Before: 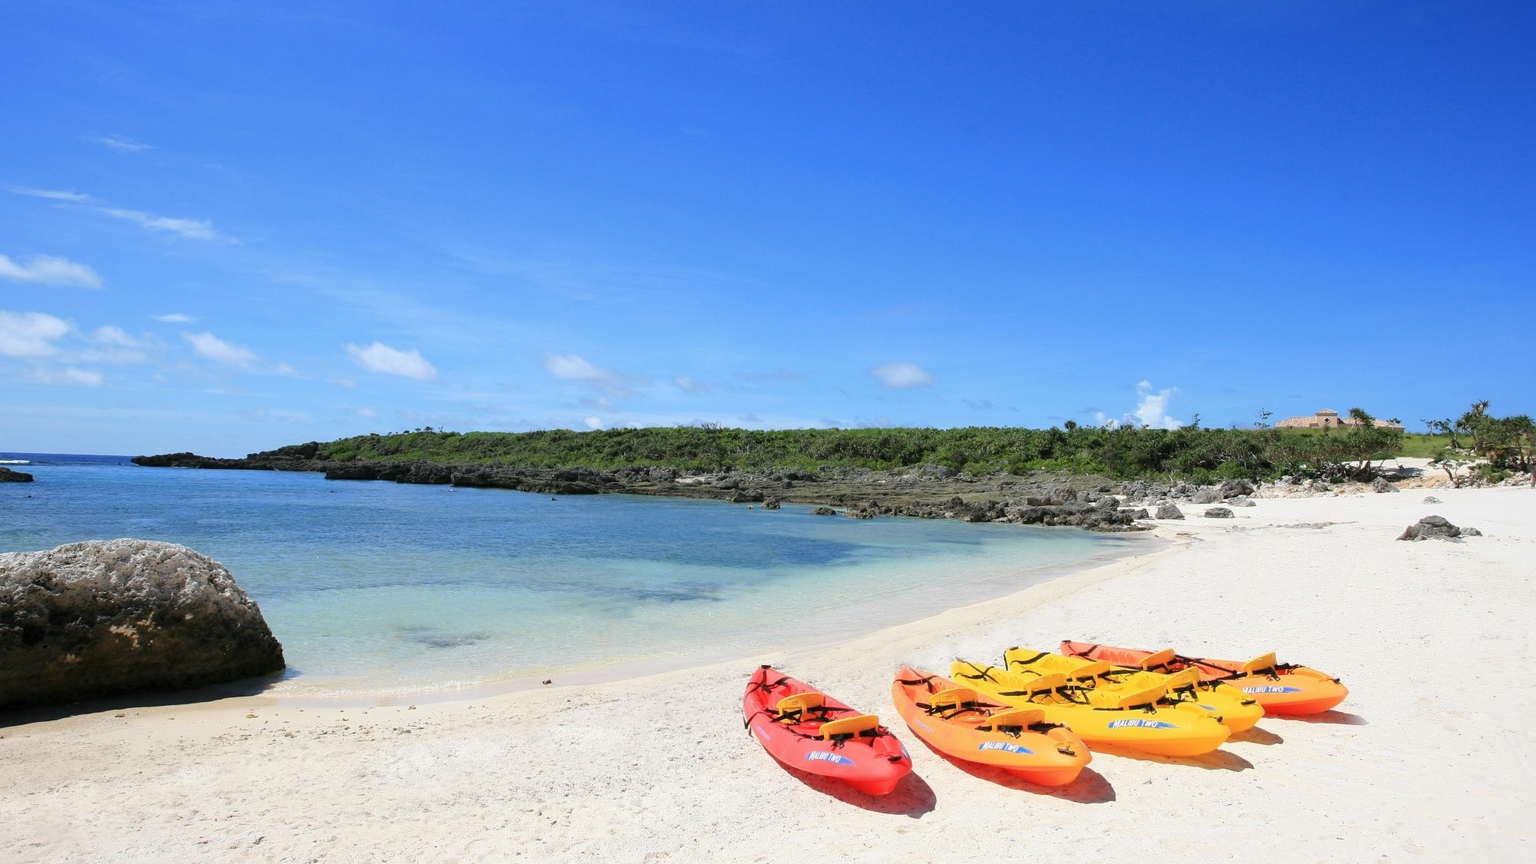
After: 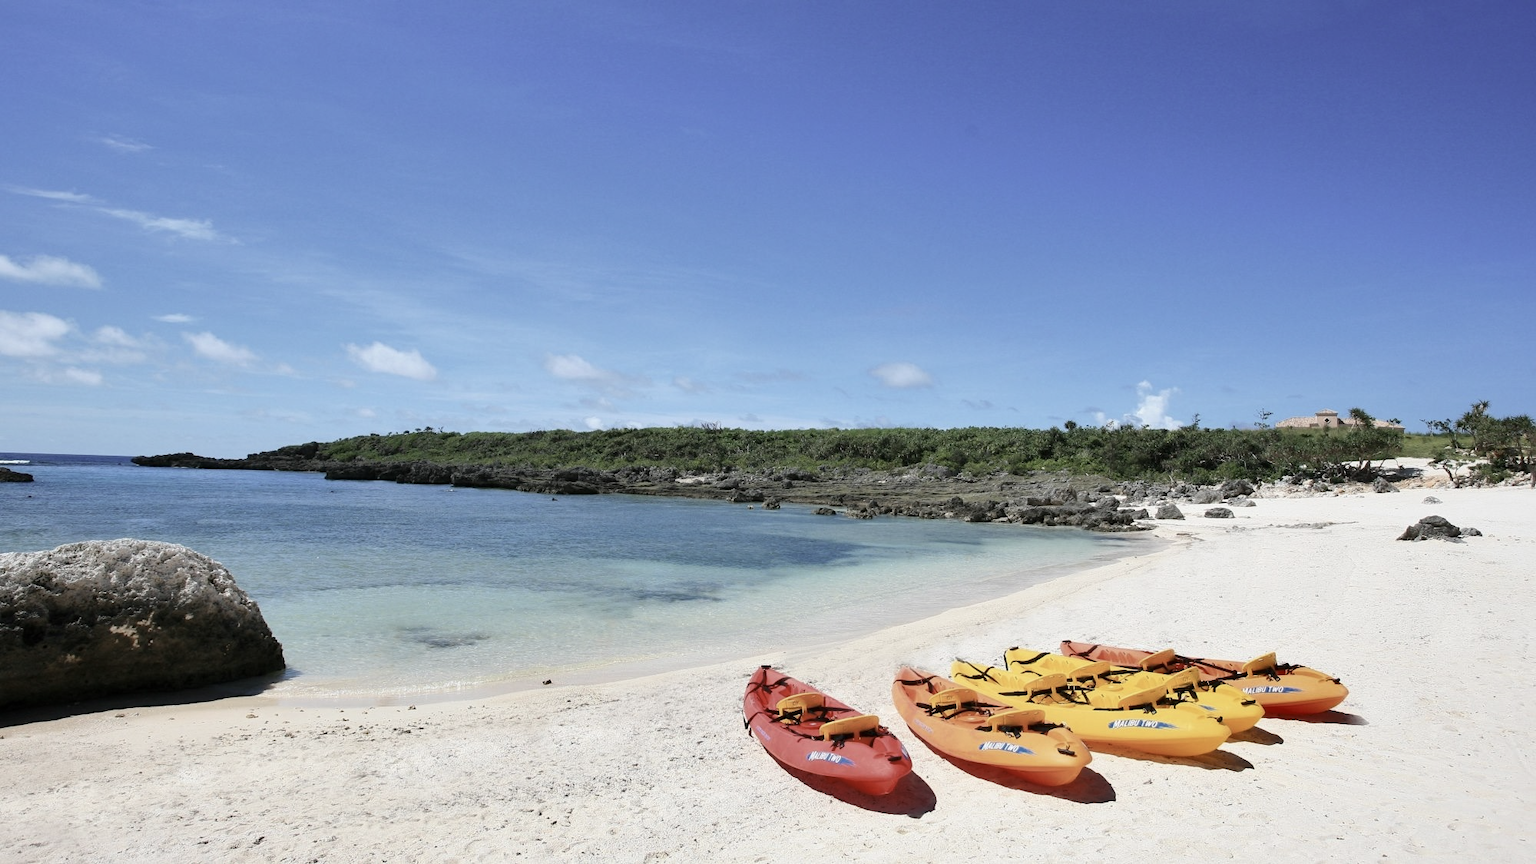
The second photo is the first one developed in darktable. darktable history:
contrast brightness saturation: contrast 0.102, saturation -0.369
shadows and highlights: low approximation 0.01, soften with gaussian
exposure: compensate exposure bias true, compensate highlight preservation false
